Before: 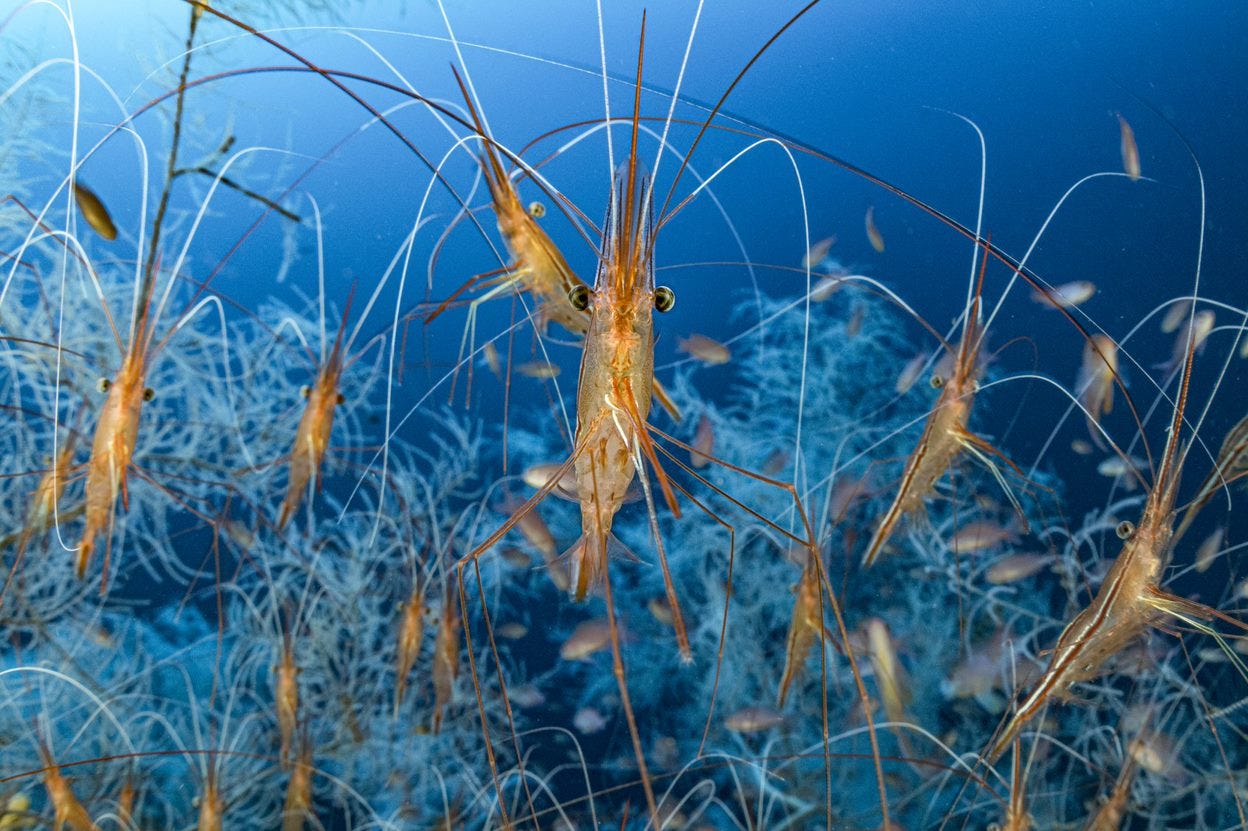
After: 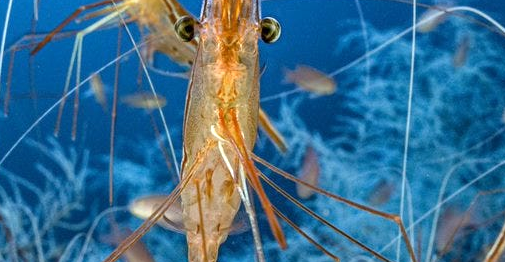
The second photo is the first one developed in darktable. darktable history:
crop: left 31.647%, top 32.374%, right 27.813%, bottom 35.993%
exposure: exposure 0.203 EV, compensate exposure bias true, compensate highlight preservation false
